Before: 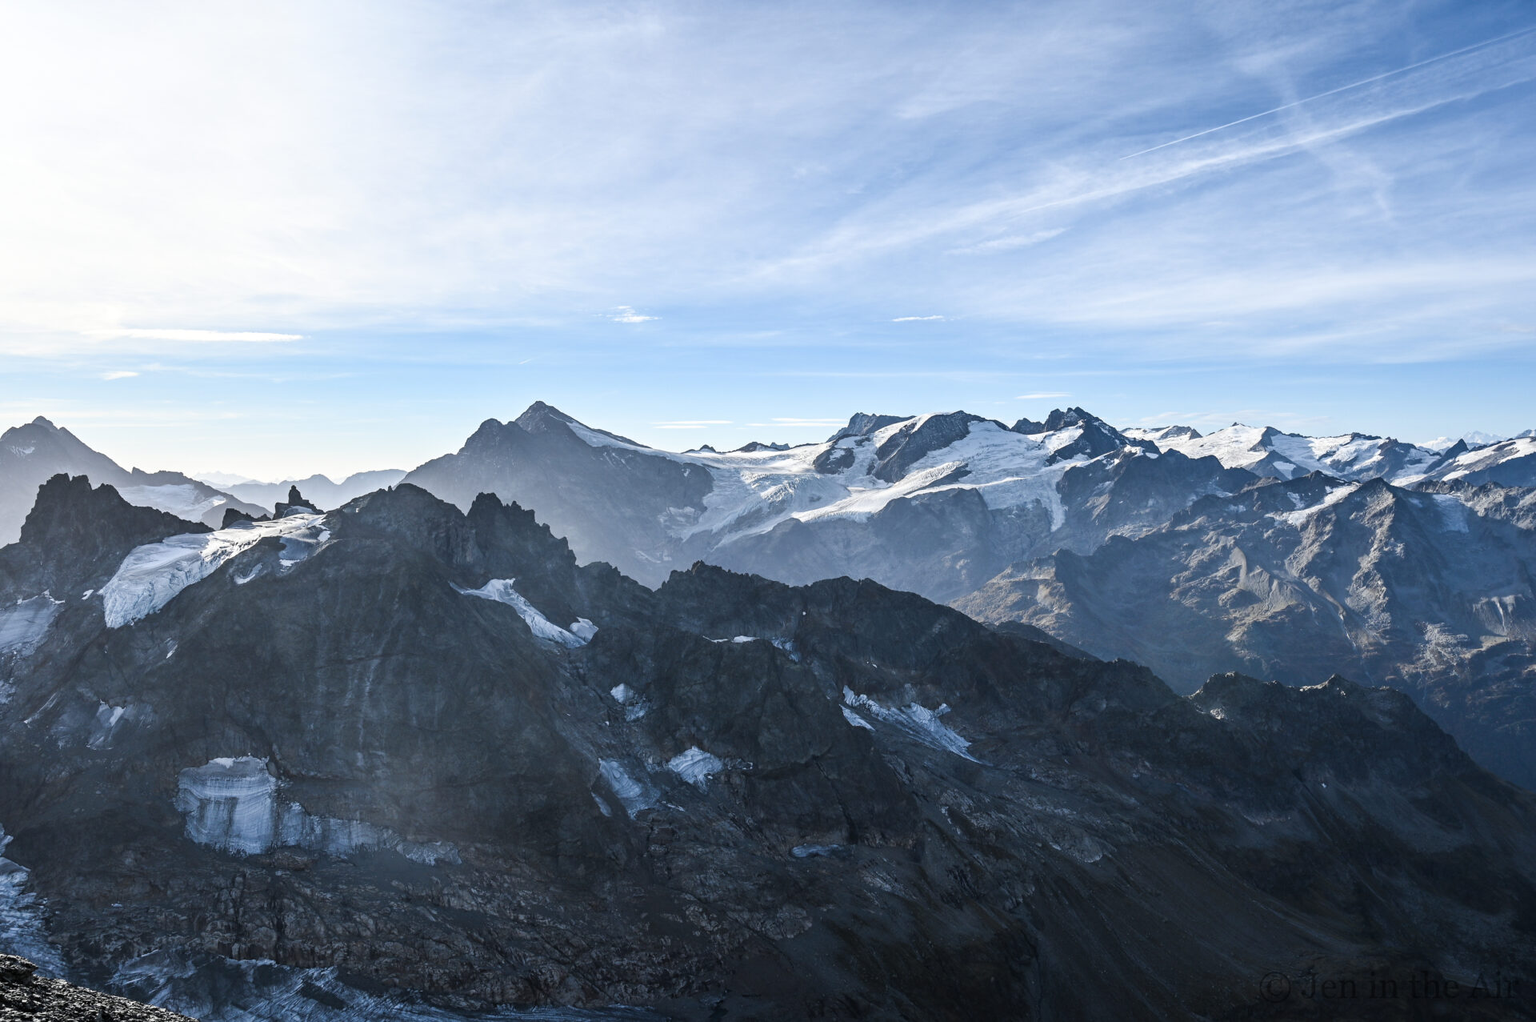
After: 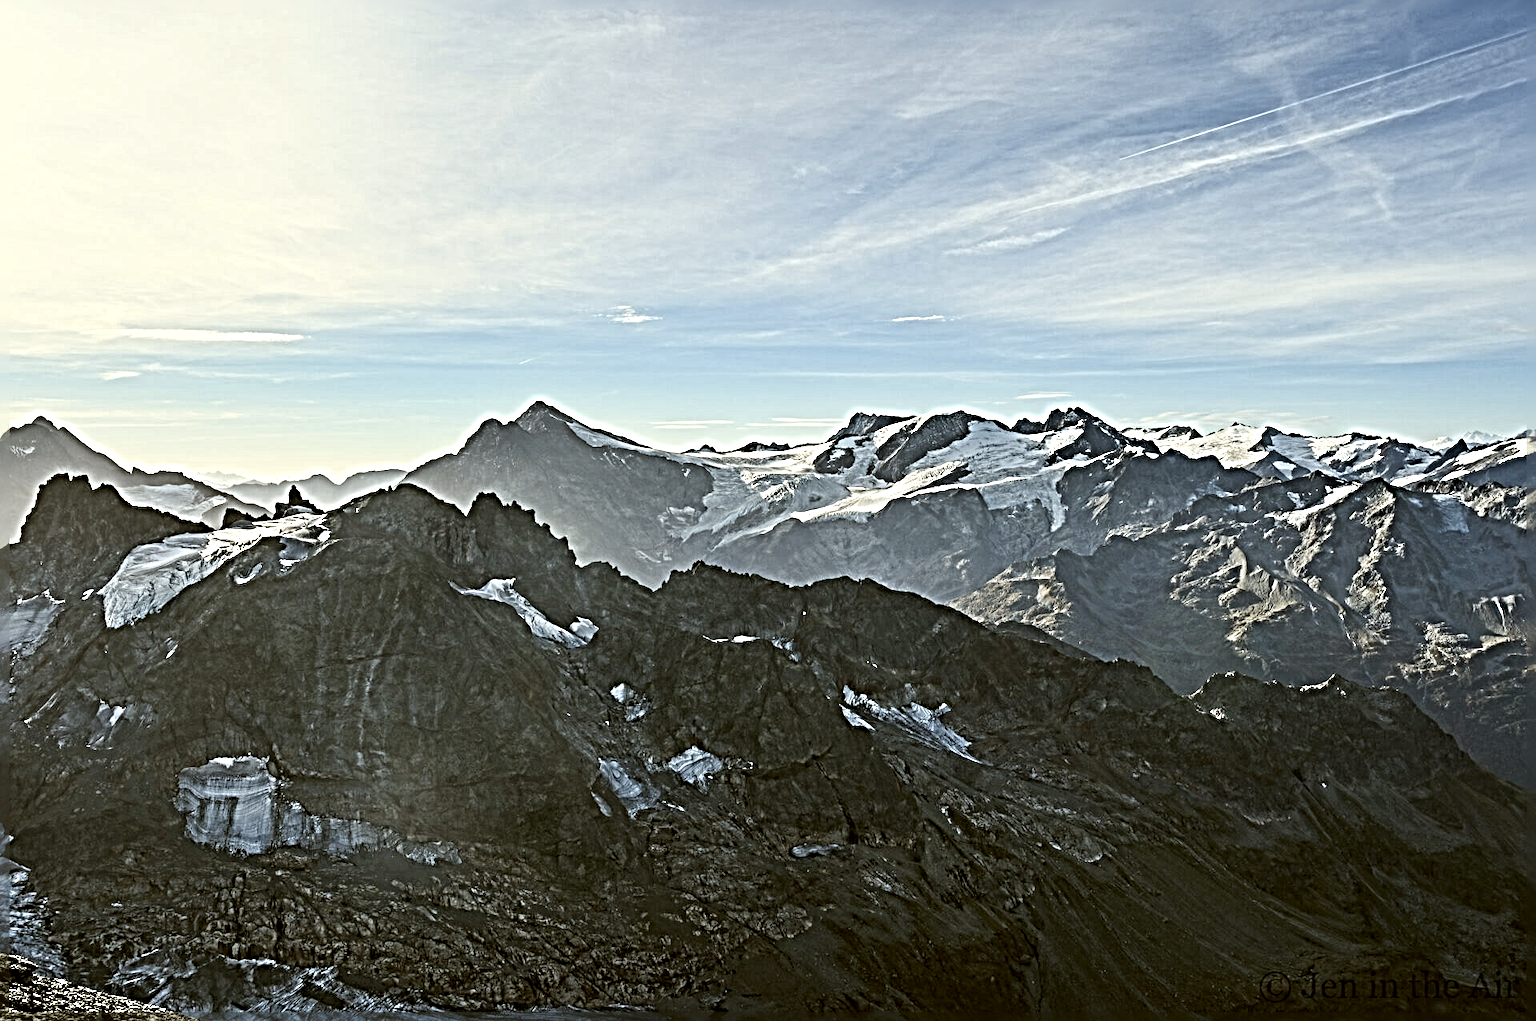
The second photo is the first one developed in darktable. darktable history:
color correction: highlights a* -1.63, highlights b* 9.98, shadows a* 0.397, shadows b* 19.25
sharpen: radius 6.271, amount 1.784, threshold 0.024
